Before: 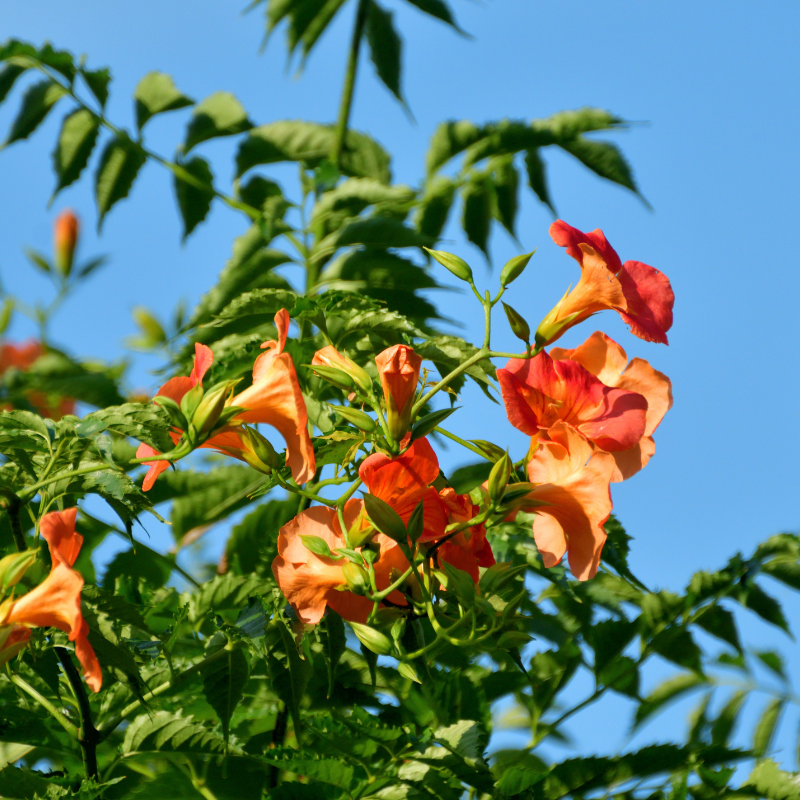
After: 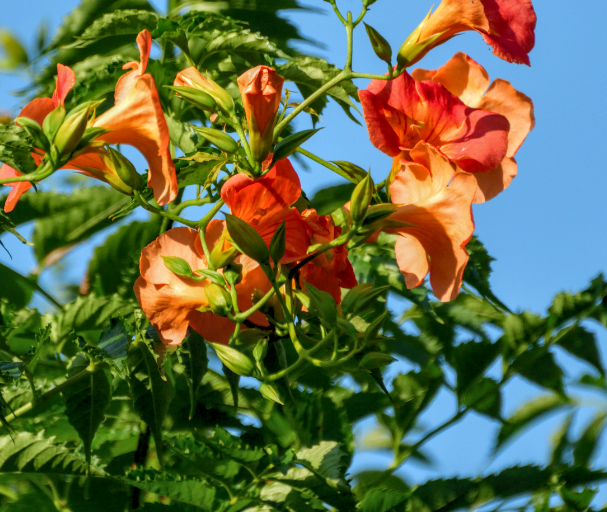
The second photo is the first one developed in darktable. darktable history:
crop and rotate: left 17.269%, top 34.984%, right 6.803%, bottom 0.953%
exposure: exposure -0.028 EV, compensate highlight preservation false
local contrast: highlights 3%, shadows 6%, detail 133%
